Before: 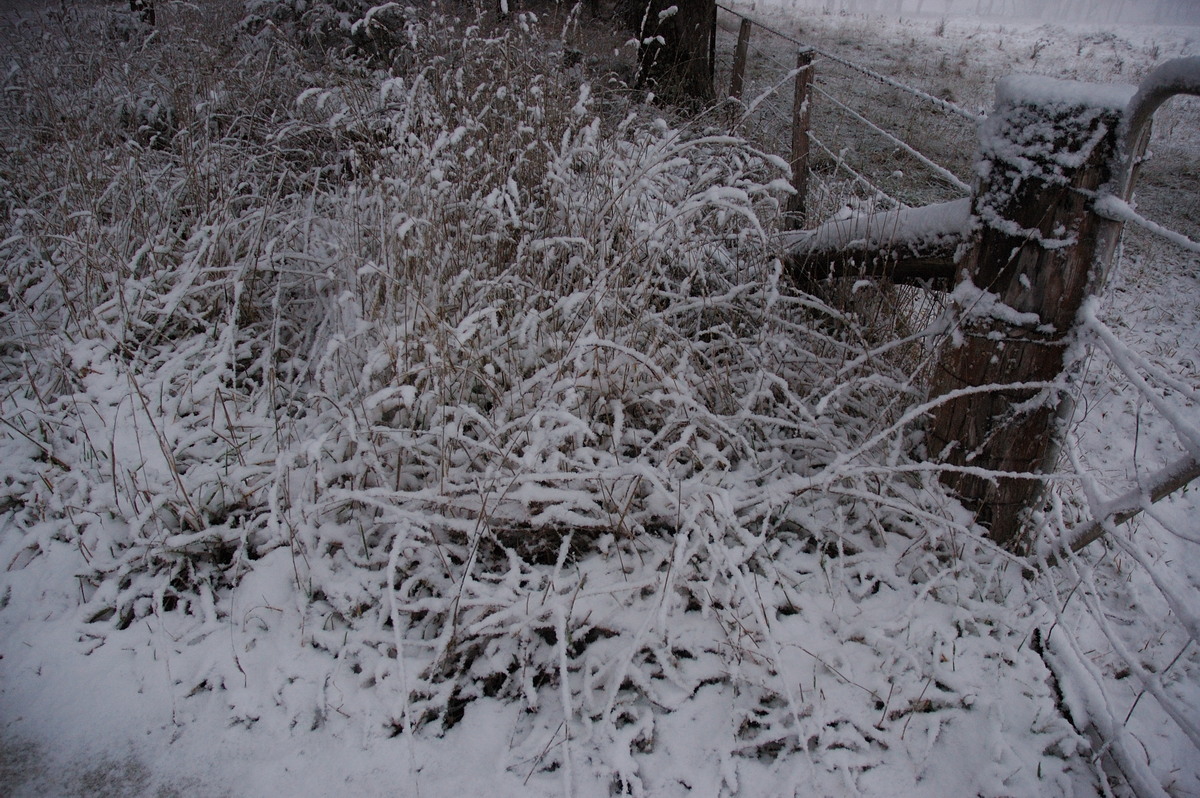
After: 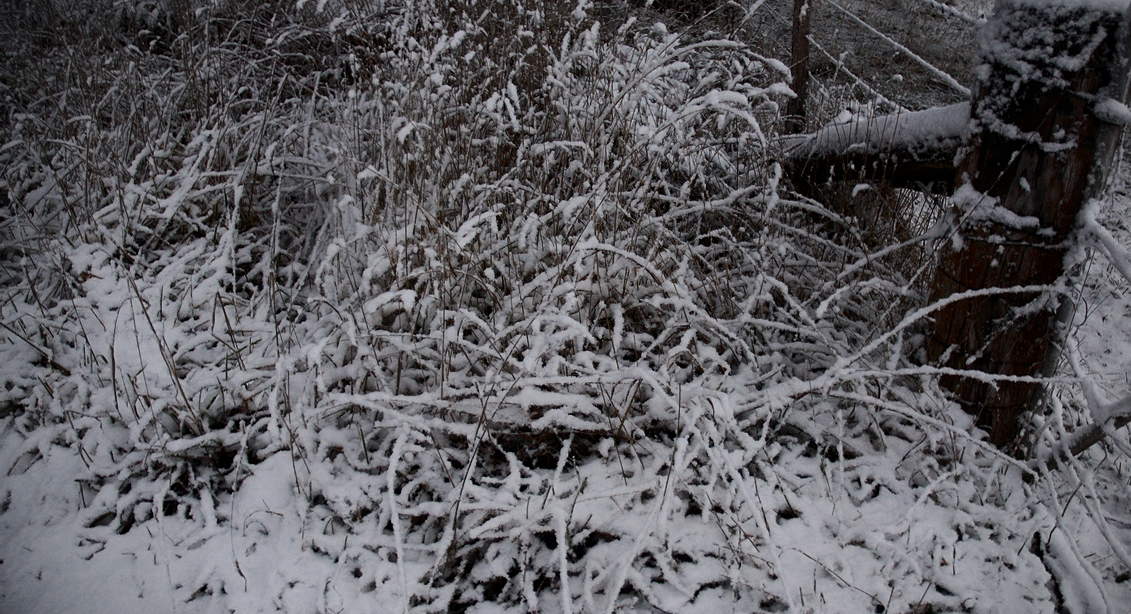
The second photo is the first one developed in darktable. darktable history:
contrast brightness saturation: contrast 0.283
vignetting: fall-off start 74.24%, fall-off radius 66.17%
crop and rotate: angle 0.062°, top 12.058%, right 5.592%, bottom 10.771%
color zones: curves: ch0 [(0, 0.5) (0.125, 0.4) (0.25, 0.5) (0.375, 0.4) (0.5, 0.4) (0.625, 0.35) (0.75, 0.35) (0.875, 0.5)]; ch1 [(0, 0.35) (0.125, 0.45) (0.25, 0.35) (0.375, 0.35) (0.5, 0.35) (0.625, 0.35) (0.75, 0.45) (0.875, 0.35)]; ch2 [(0, 0.6) (0.125, 0.5) (0.25, 0.5) (0.375, 0.6) (0.5, 0.6) (0.625, 0.5) (0.75, 0.5) (0.875, 0.5)], mix 28.31%
